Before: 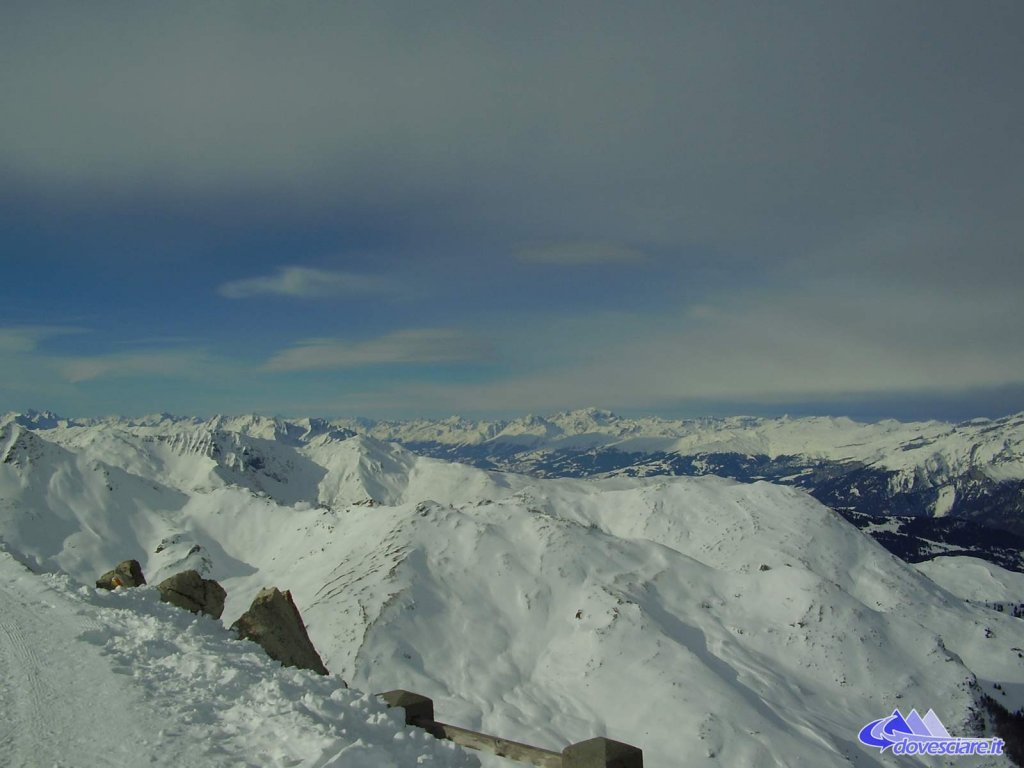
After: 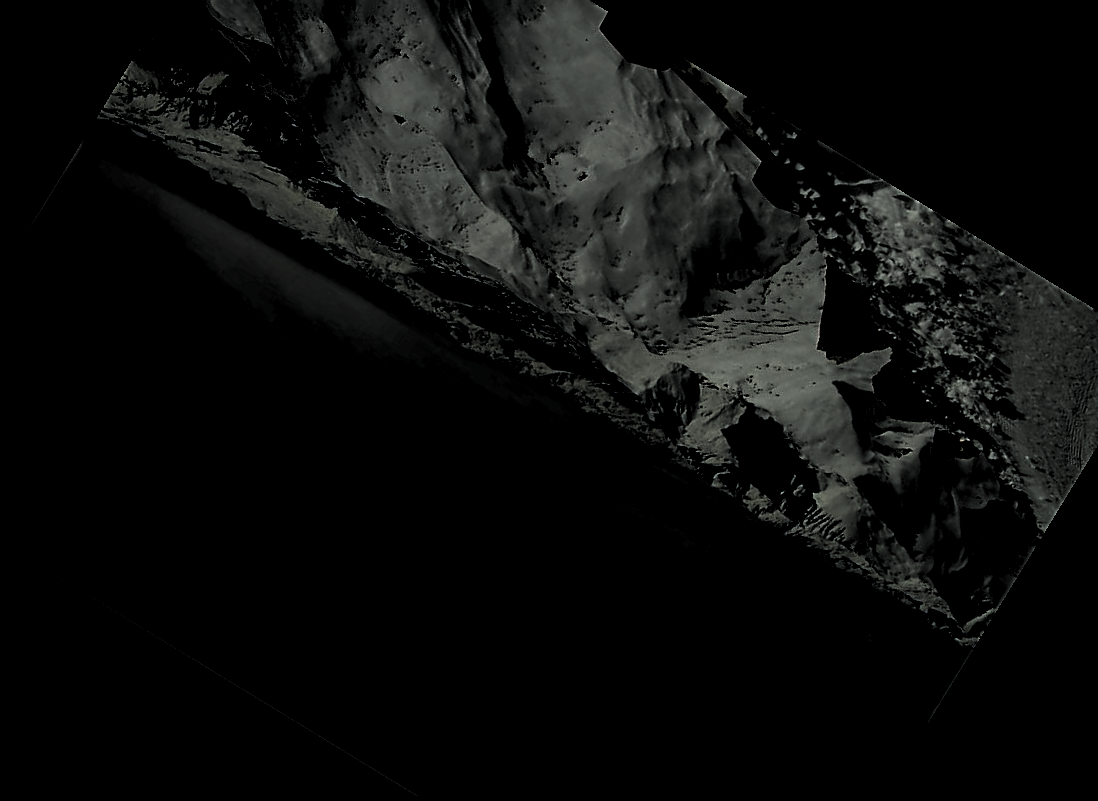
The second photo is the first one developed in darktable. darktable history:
sharpen: on, module defaults
levels: levels [0.514, 0.759, 1]
crop and rotate: angle 148.57°, left 9.206%, top 15.655%, right 4.551%, bottom 16.938%
